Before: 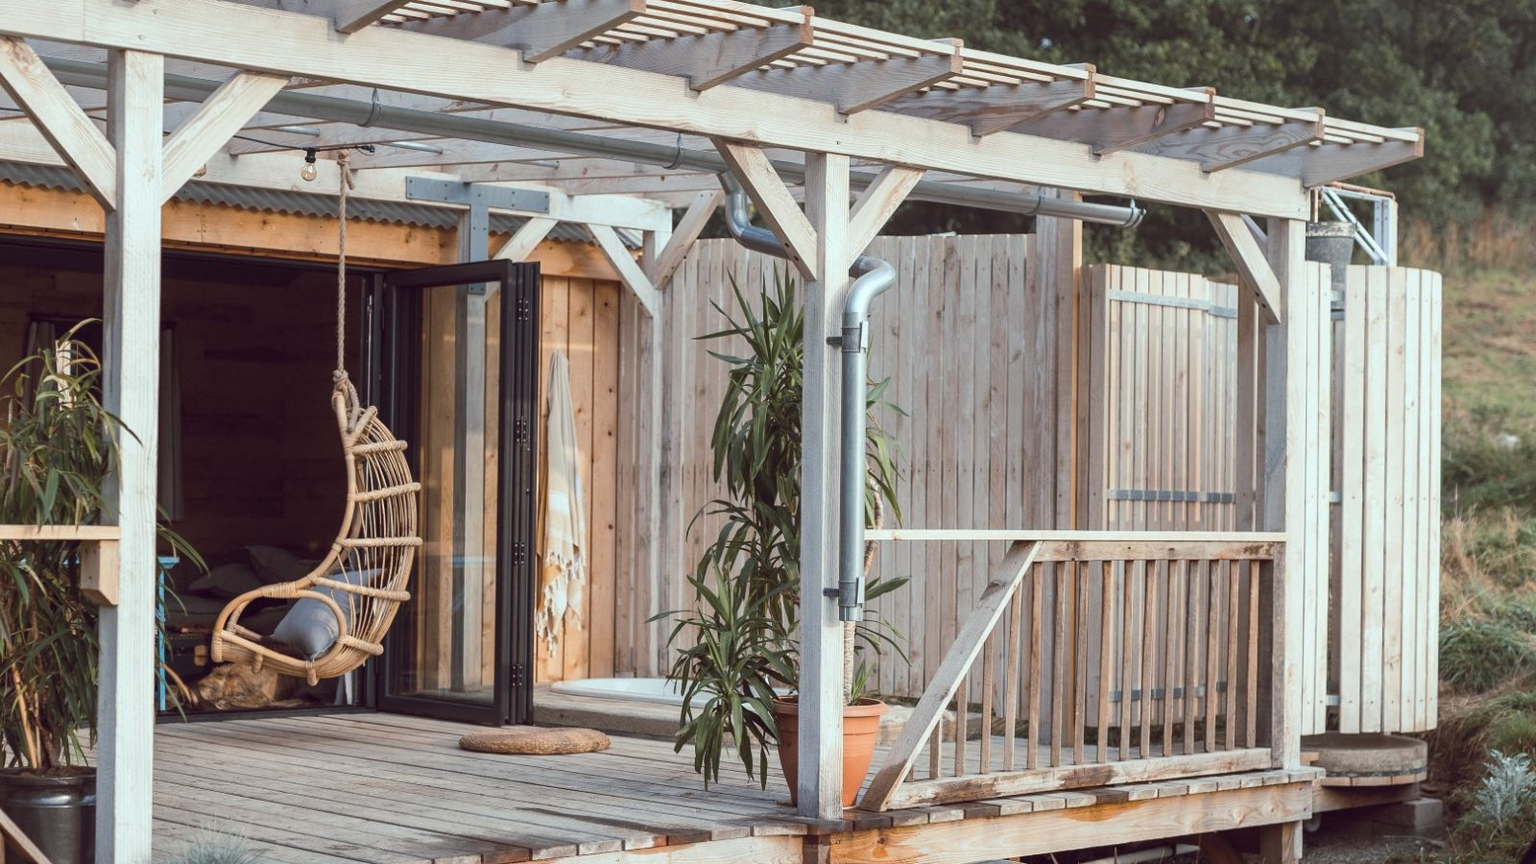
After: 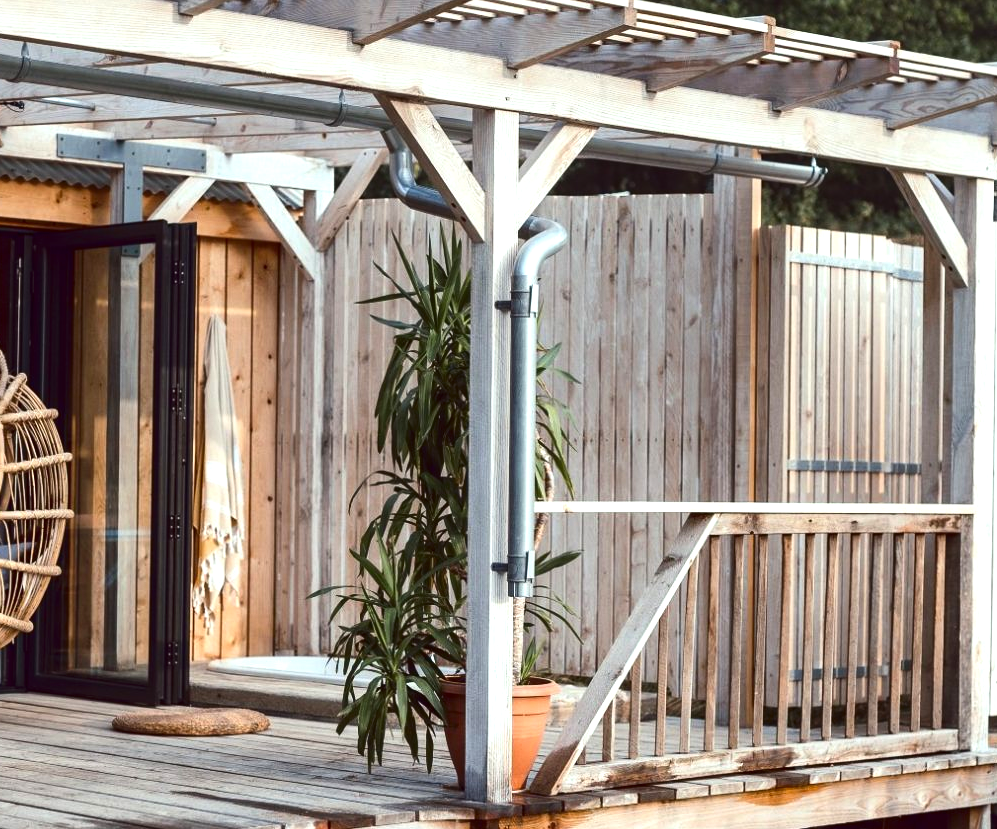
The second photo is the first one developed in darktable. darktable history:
crop and rotate: left 22.918%, top 5.629%, right 14.711%, bottom 2.247%
exposure: exposure 0.496 EV, compensate highlight preservation false
contrast brightness saturation: contrast 0.13, brightness -0.24, saturation 0.14
